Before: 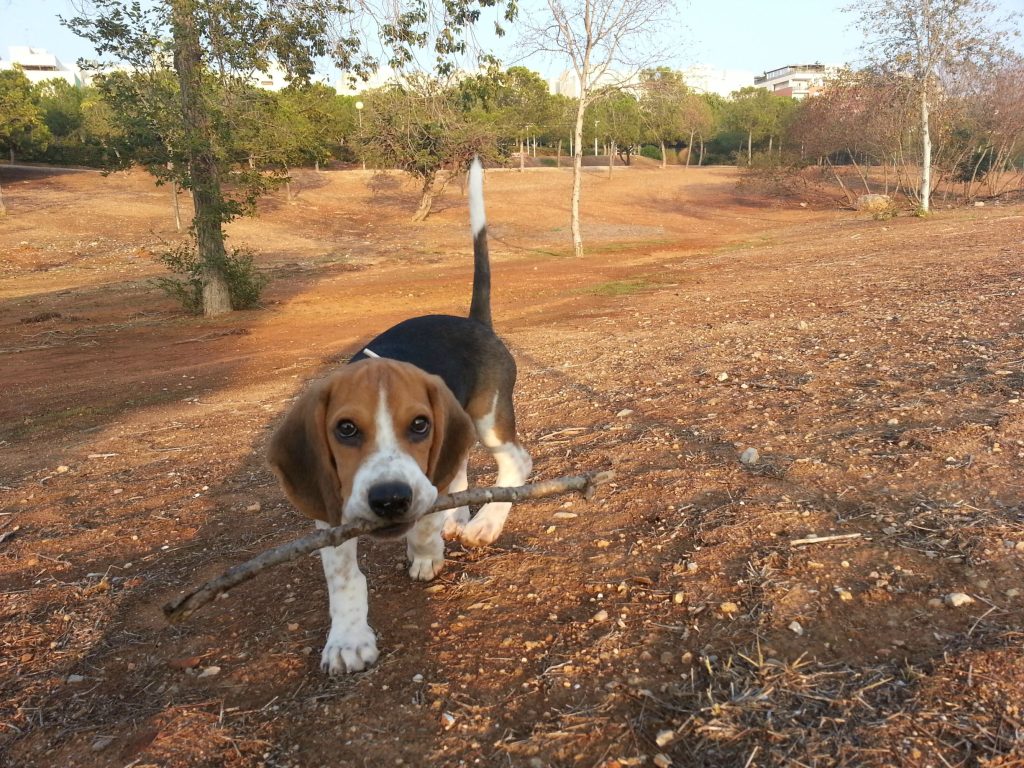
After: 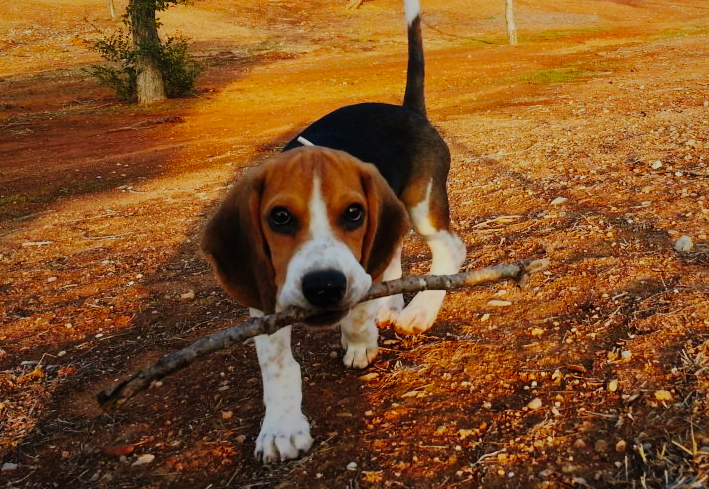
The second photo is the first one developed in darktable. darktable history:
crop: left 6.488%, top 27.668%, right 24.183%, bottom 8.656%
base curve: curves: ch0 [(0, 0) (0, 0) (0.002, 0.001) (0.008, 0.003) (0.019, 0.011) (0.037, 0.037) (0.064, 0.11) (0.102, 0.232) (0.152, 0.379) (0.216, 0.524) (0.296, 0.665) (0.394, 0.789) (0.512, 0.881) (0.651, 0.945) (0.813, 0.986) (1, 1)], preserve colors none
exposure: exposure -1.468 EV, compensate highlight preservation false
contrast brightness saturation: saturation 0.13
shadows and highlights: shadows 40, highlights -60
